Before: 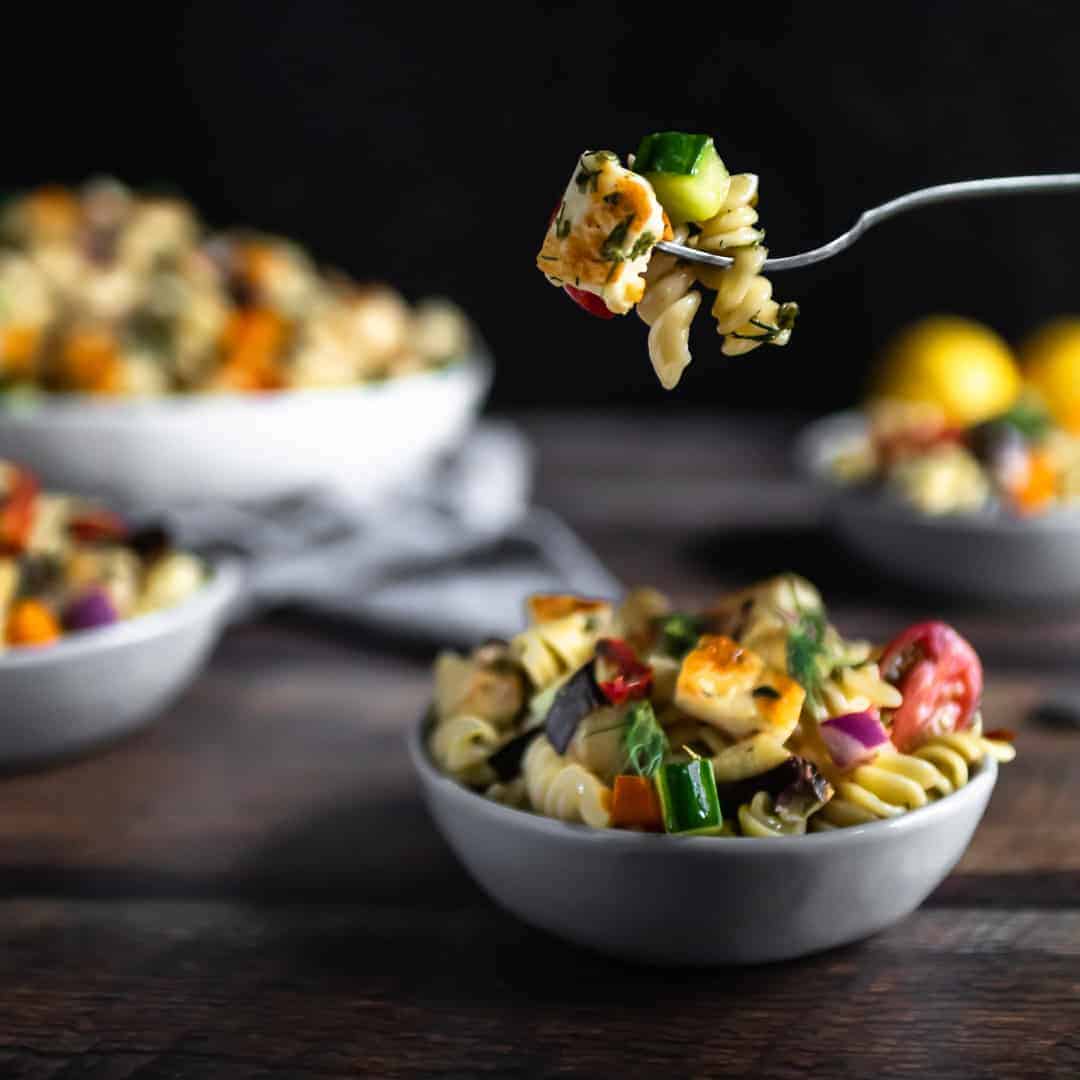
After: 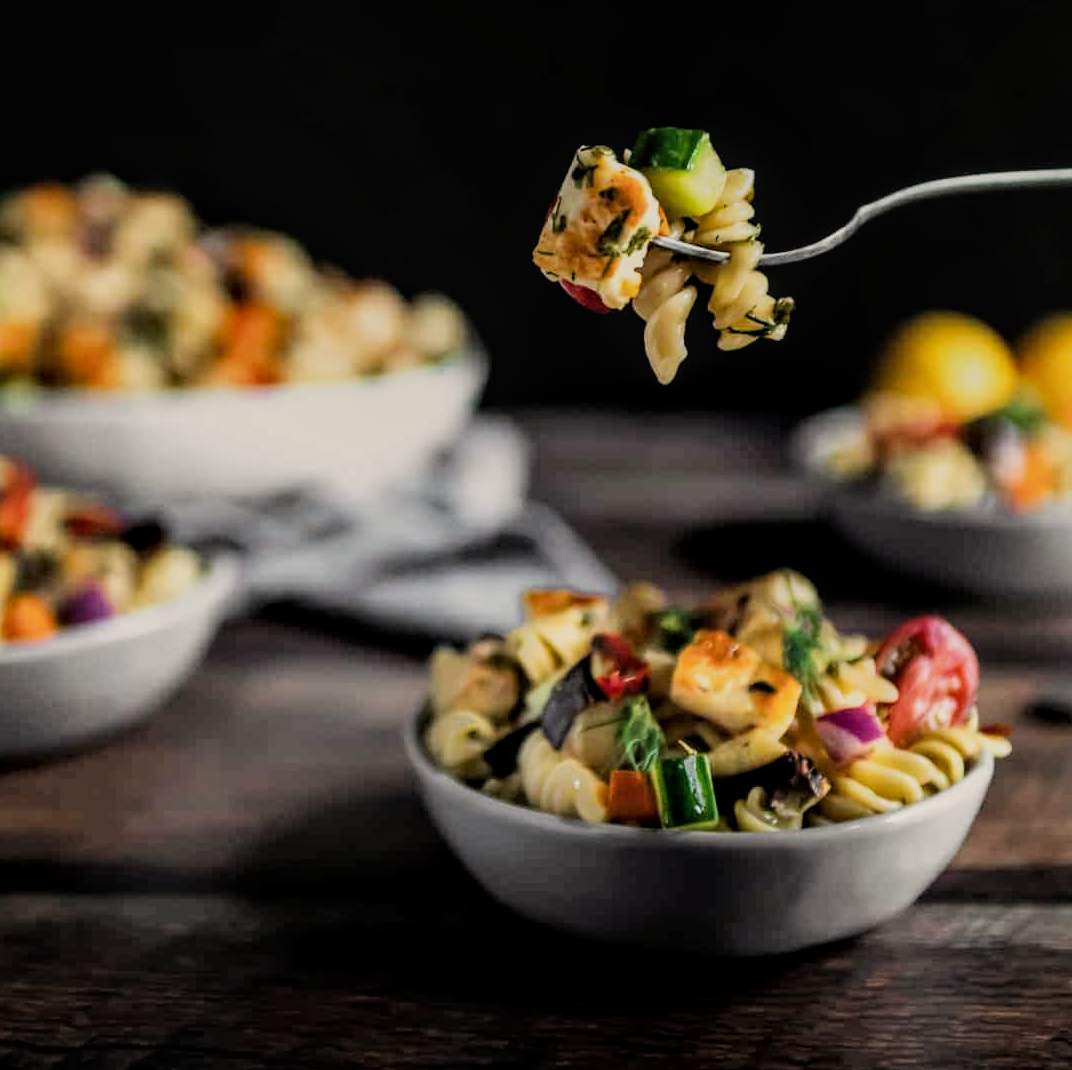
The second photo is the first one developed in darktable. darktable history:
local contrast: on, module defaults
filmic rgb: black relative exposure -7.65 EV, white relative exposure 4.56 EV, hardness 3.61, contrast 1.05
crop: left 0.434%, top 0.485%, right 0.244%, bottom 0.386%
white balance: red 1.045, blue 0.932
